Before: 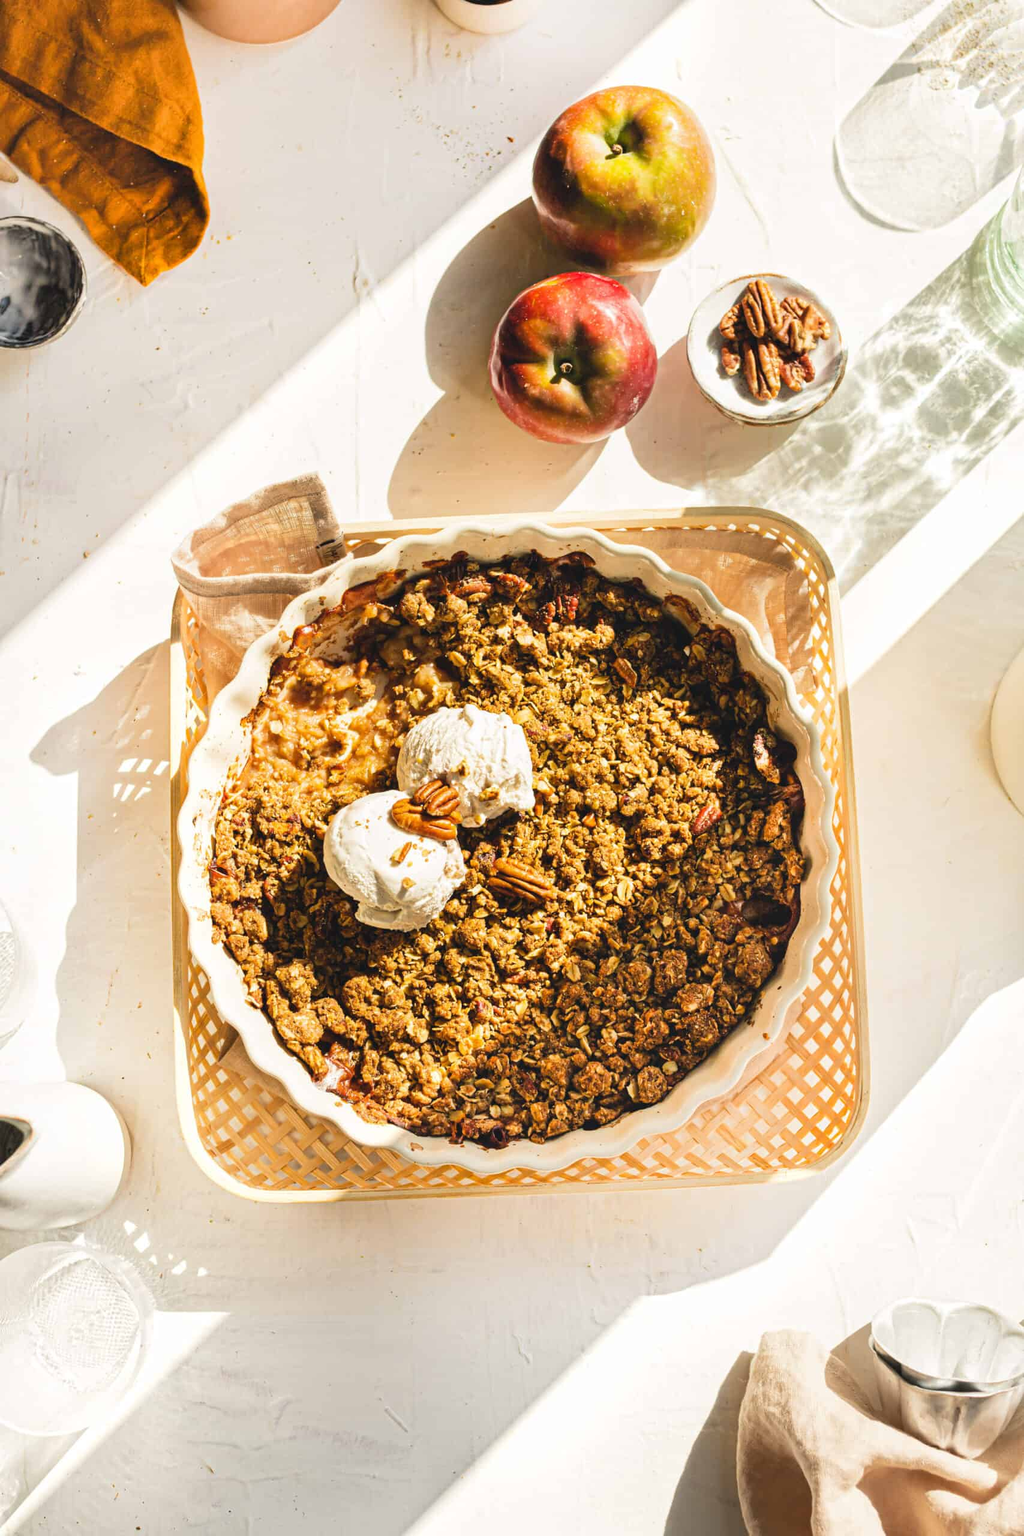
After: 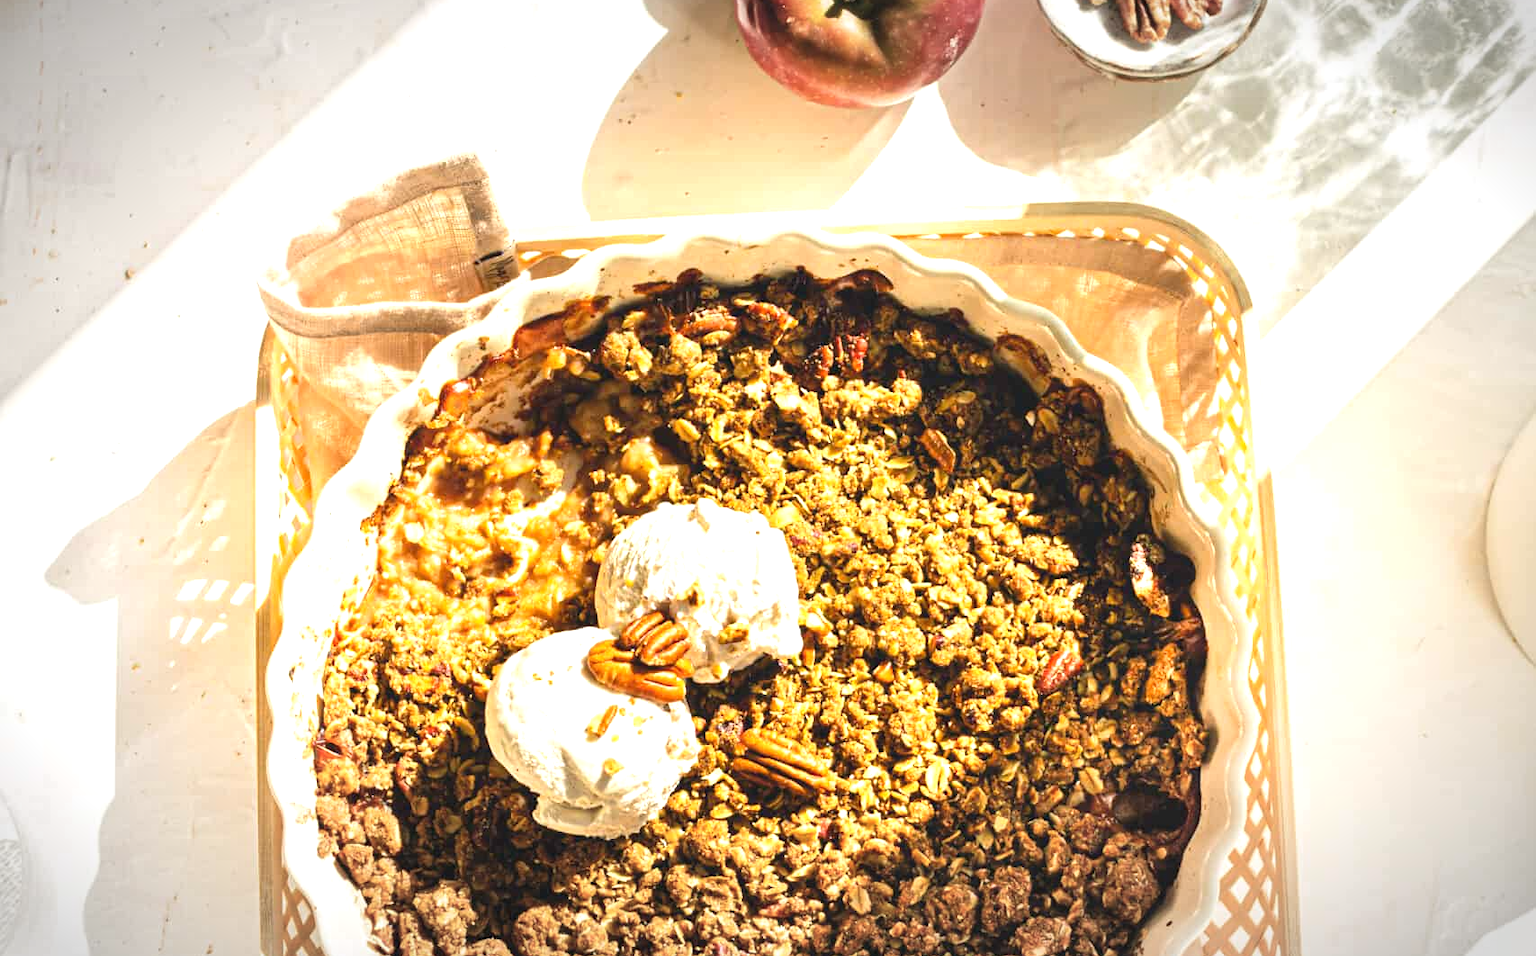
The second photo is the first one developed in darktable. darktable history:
vignetting: fall-off start 67.79%, fall-off radius 66.72%, brightness -0.575, automatic ratio true
crop and rotate: top 24.239%, bottom 34.224%
exposure: black level correction 0, exposure 0.698 EV, compensate exposure bias true, compensate highlight preservation false
